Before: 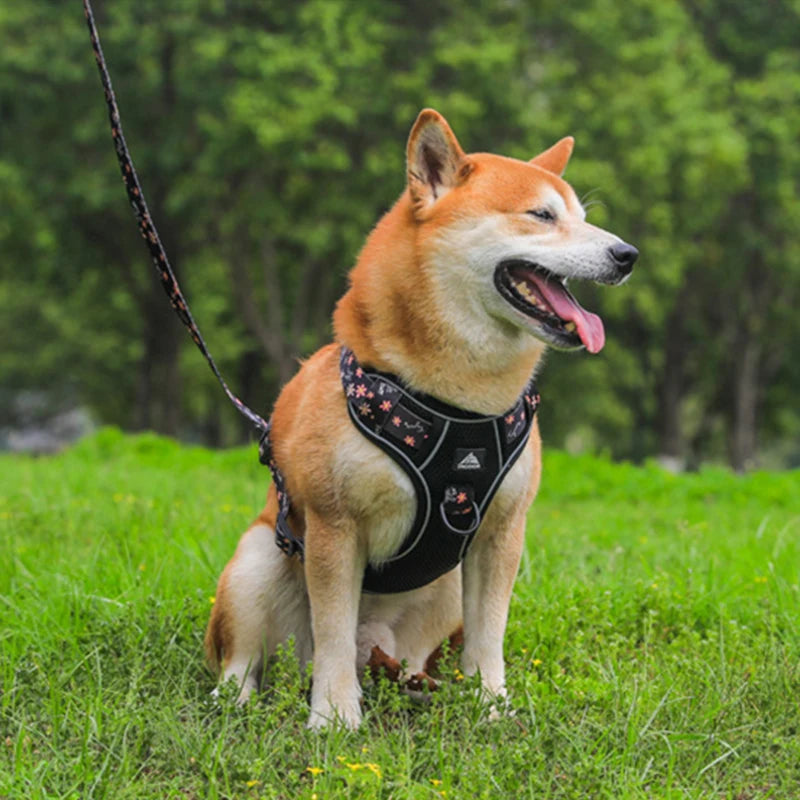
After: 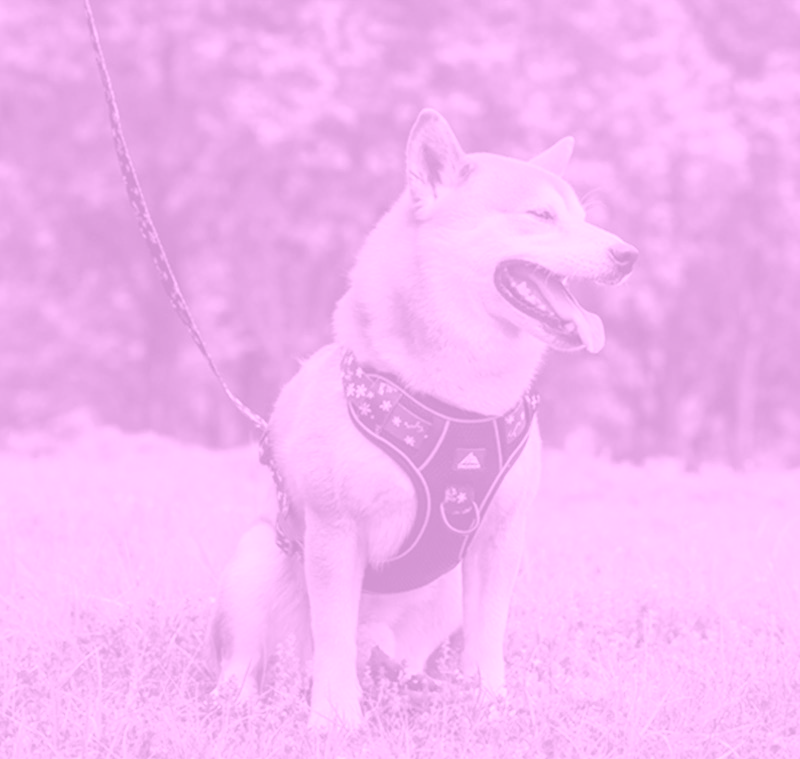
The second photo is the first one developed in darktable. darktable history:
colorize: hue 331.2°, saturation 75%, source mix 30.28%, lightness 70.52%, version 1
white balance: emerald 1
crop and rotate: top 0%, bottom 5.097%
